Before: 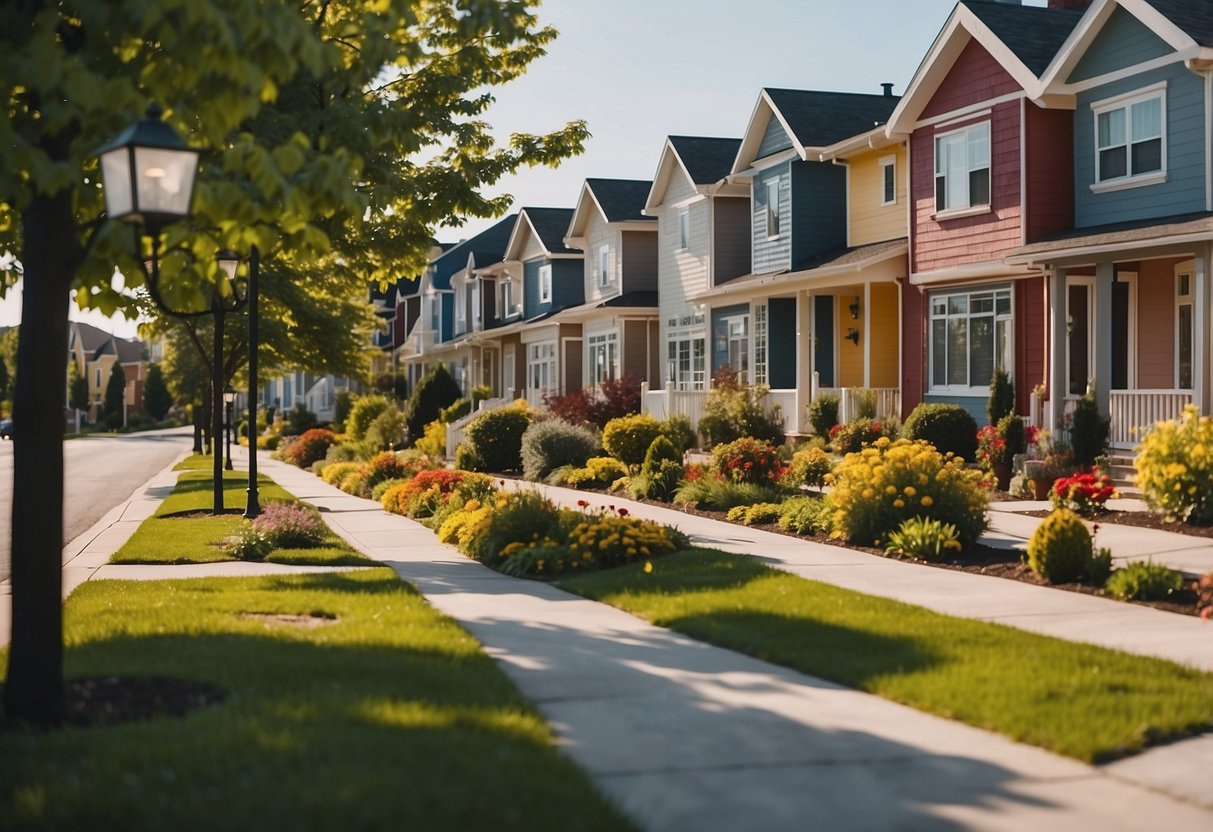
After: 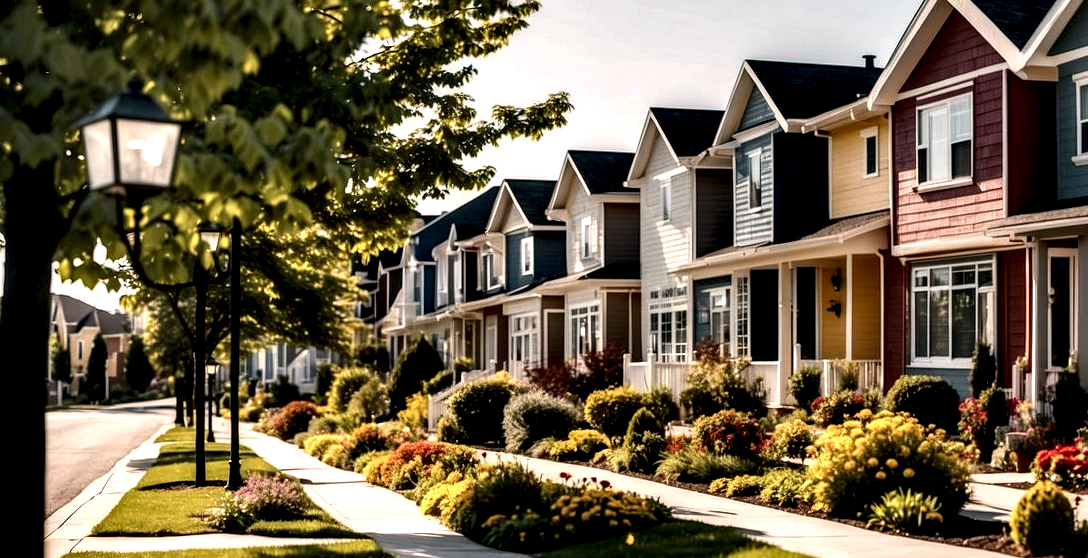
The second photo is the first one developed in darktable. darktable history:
crop: left 1.509%, top 3.452%, right 7.696%, bottom 28.452%
color correction: highlights a* 3.84, highlights b* 5.07
local contrast: shadows 185%, detail 225%
